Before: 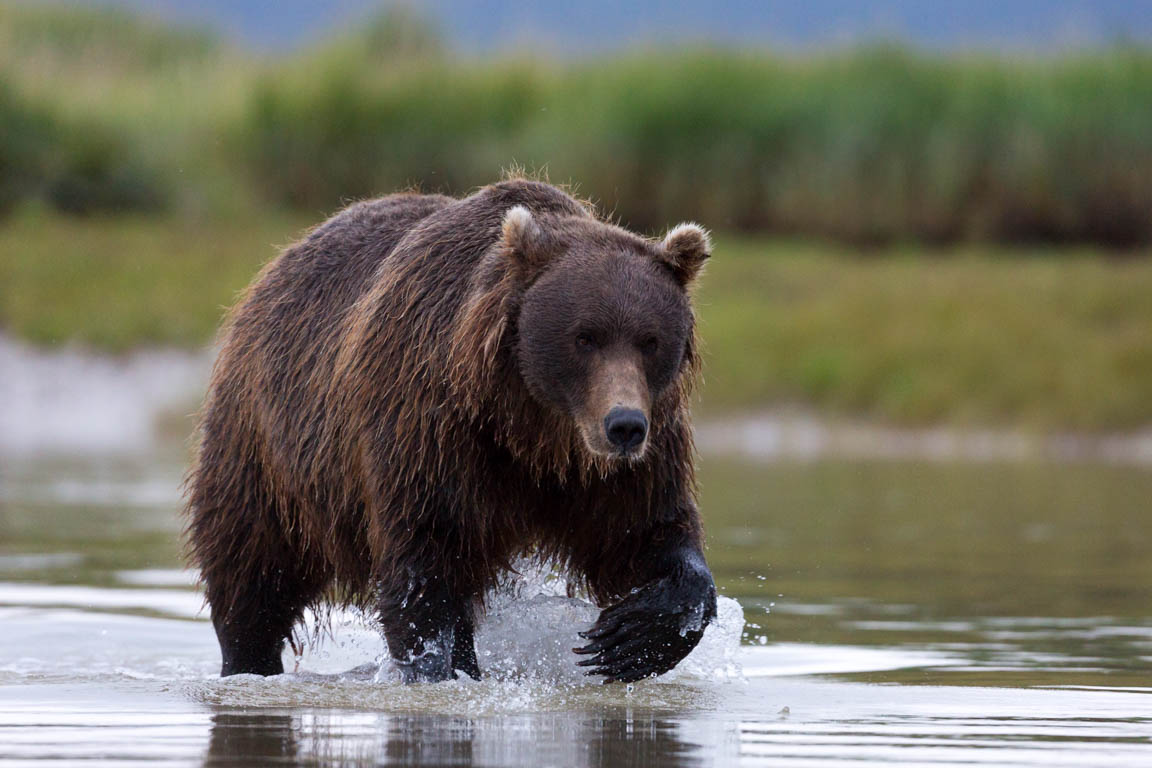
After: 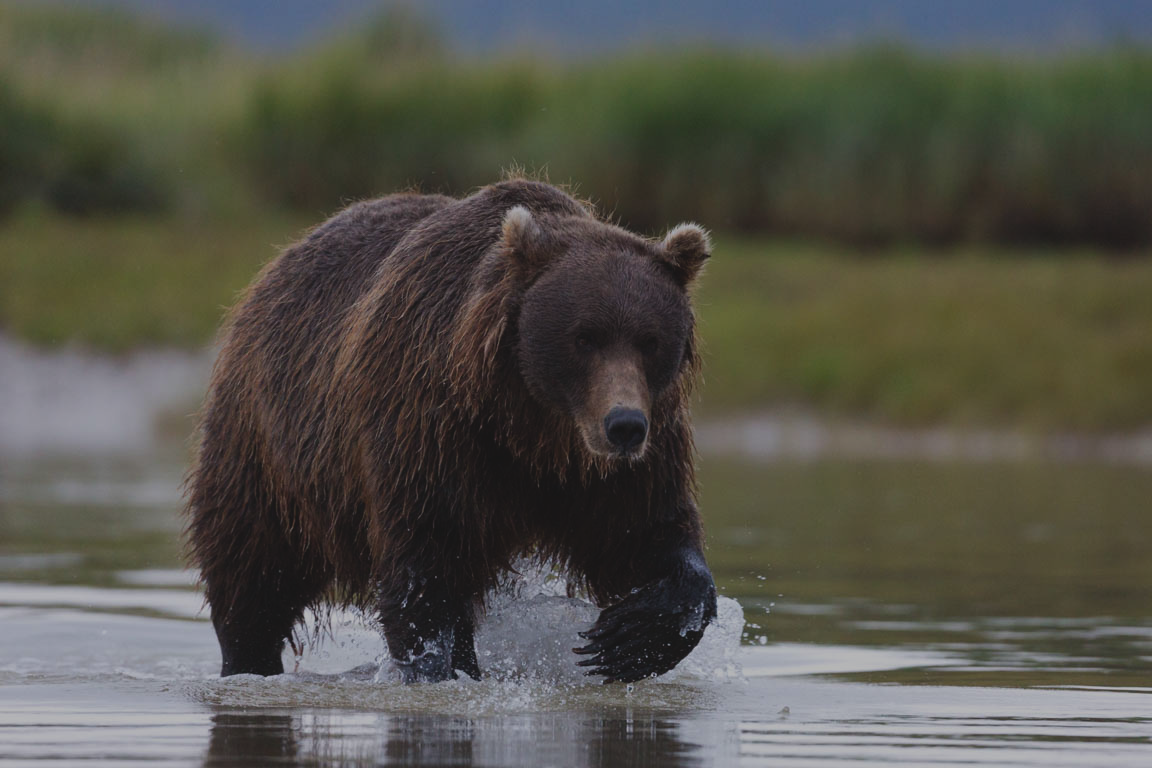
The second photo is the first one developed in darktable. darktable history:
exposure: black level correction -0.017, exposure -1.102 EV, compensate highlight preservation false
